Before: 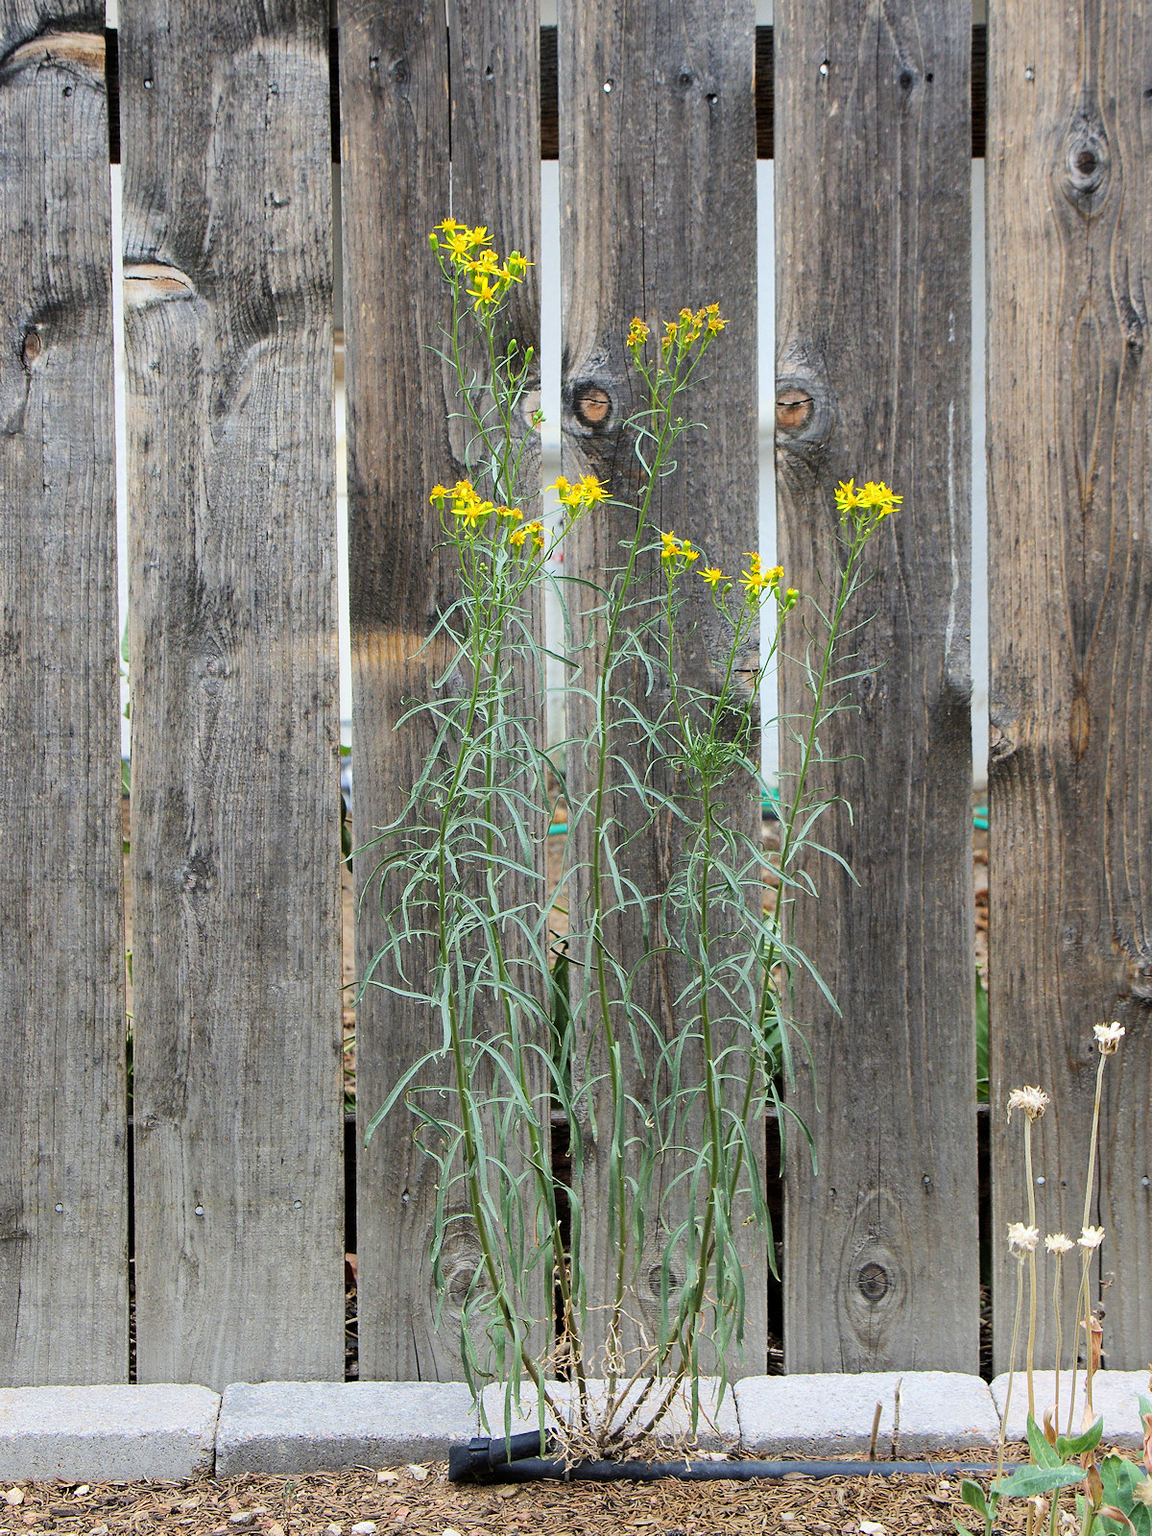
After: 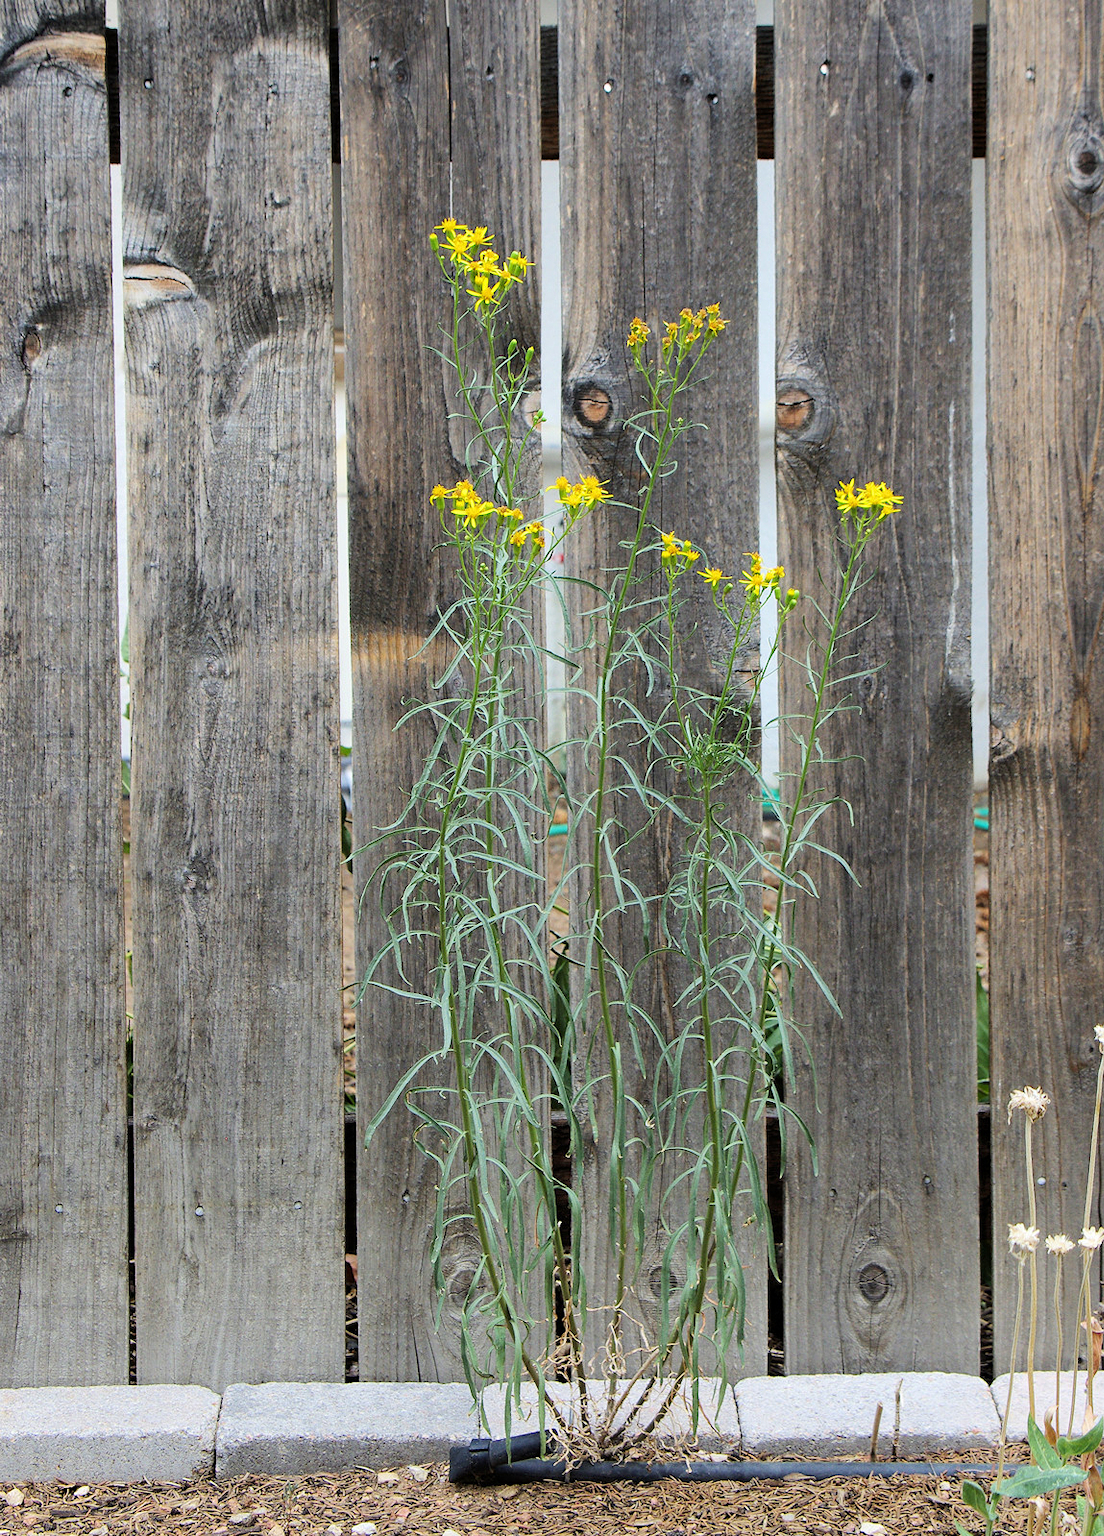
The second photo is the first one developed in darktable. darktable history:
crop: right 4.115%, bottom 0.047%
